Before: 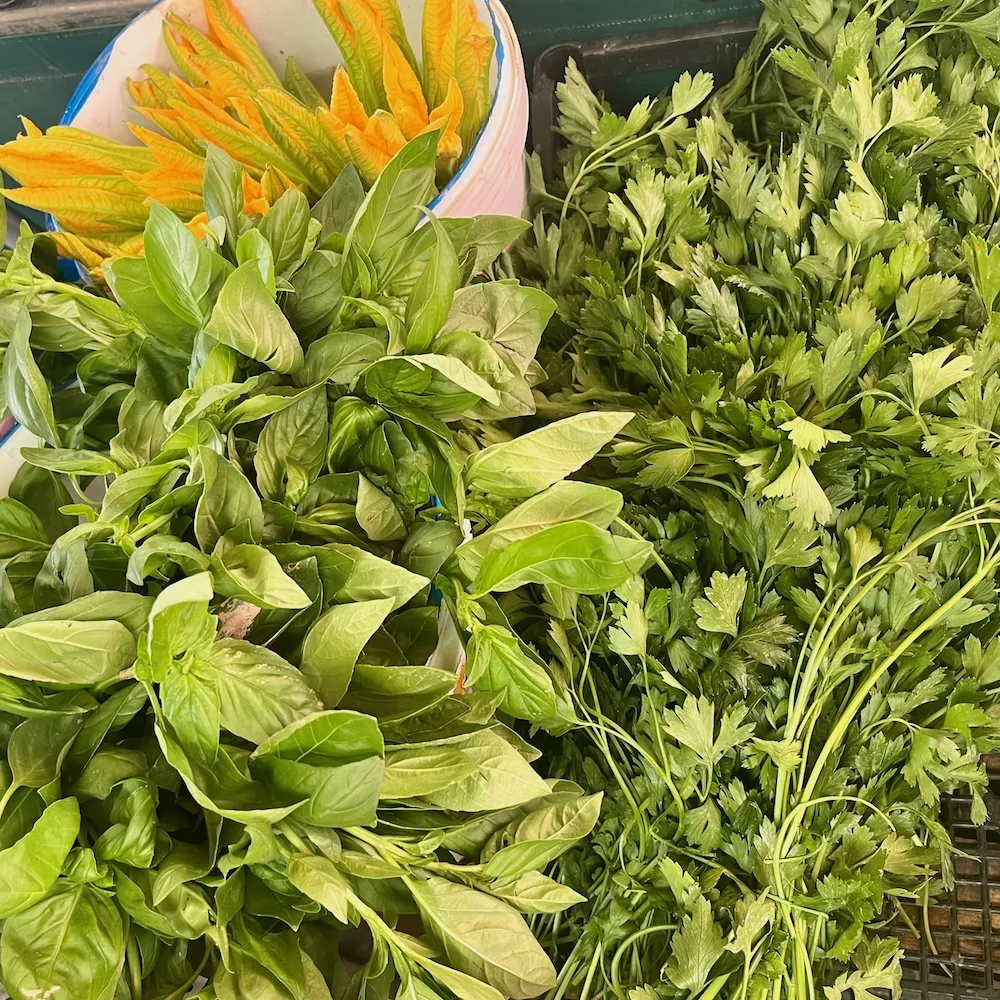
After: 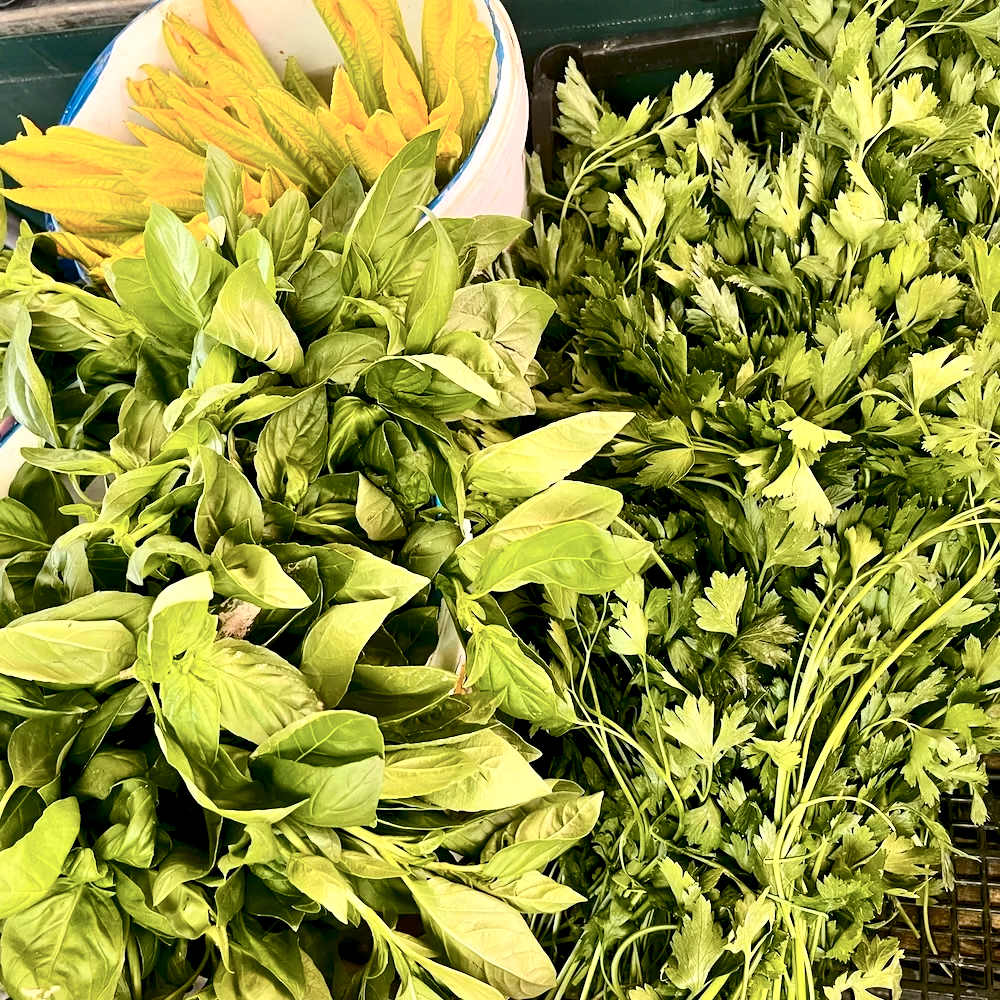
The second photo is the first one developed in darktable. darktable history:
color balance rgb: global offset › luminance -1.441%, perceptual saturation grading › global saturation 10.131%, perceptual brilliance grading › global brilliance 10.717%, global vibrance 34.39%
contrast brightness saturation: contrast 0.255, saturation -0.316
